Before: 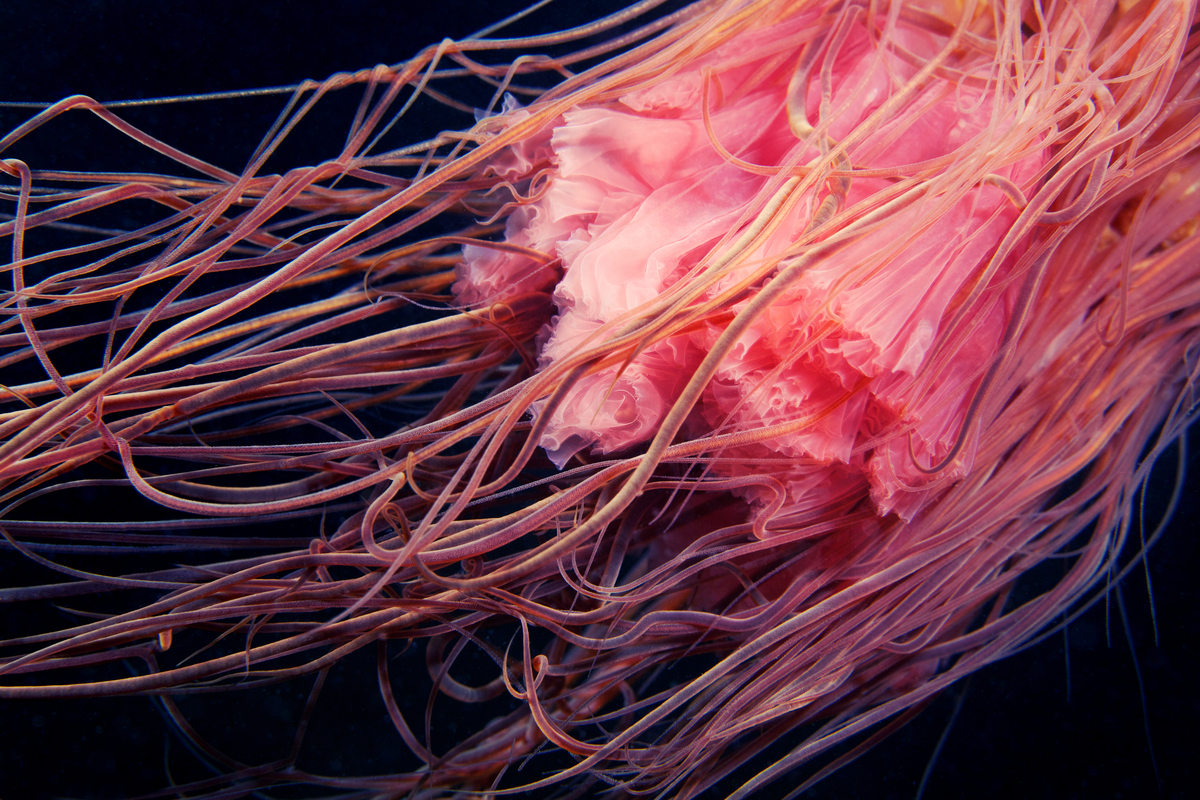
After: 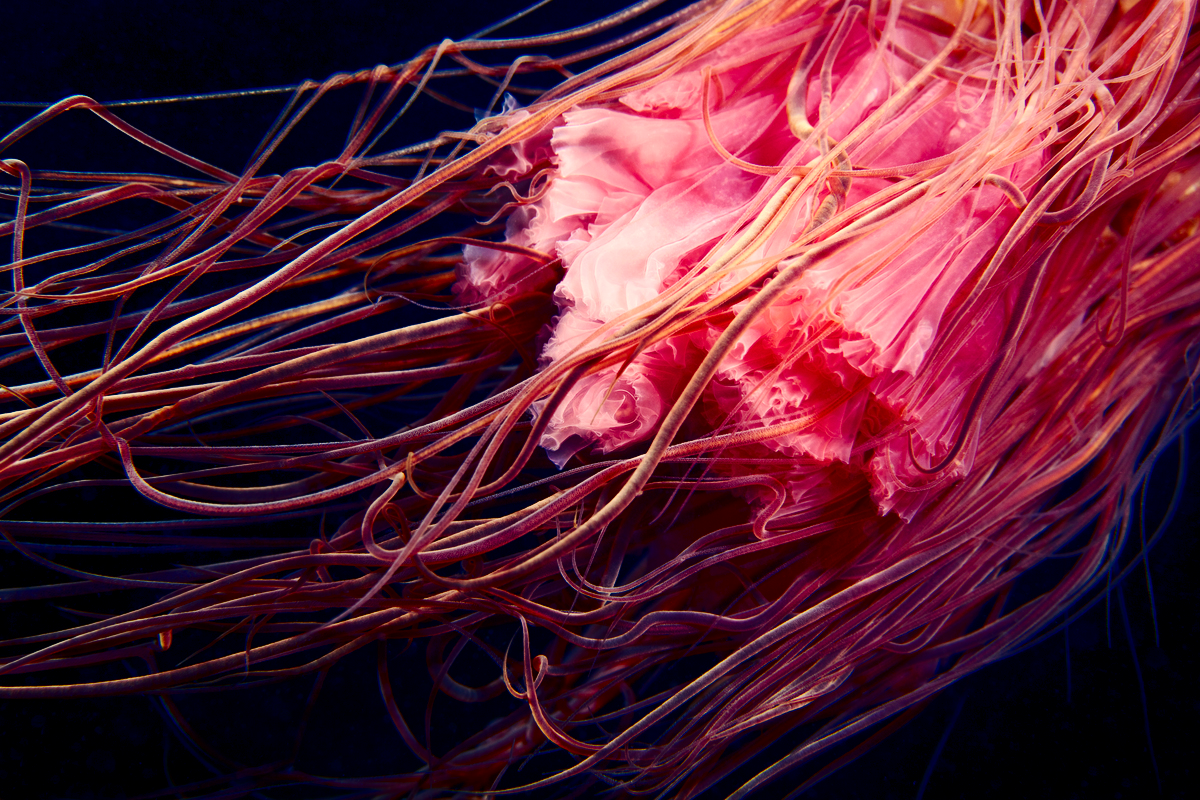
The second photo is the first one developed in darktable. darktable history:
contrast brightness saturation: contrast 0.24, brightness -0.228, saturation 0.14
levels: mode automatic, levels [0.016, 0.492, 0.969]
exposure: exposure -0.028 EV, compensate highlight preservation false
